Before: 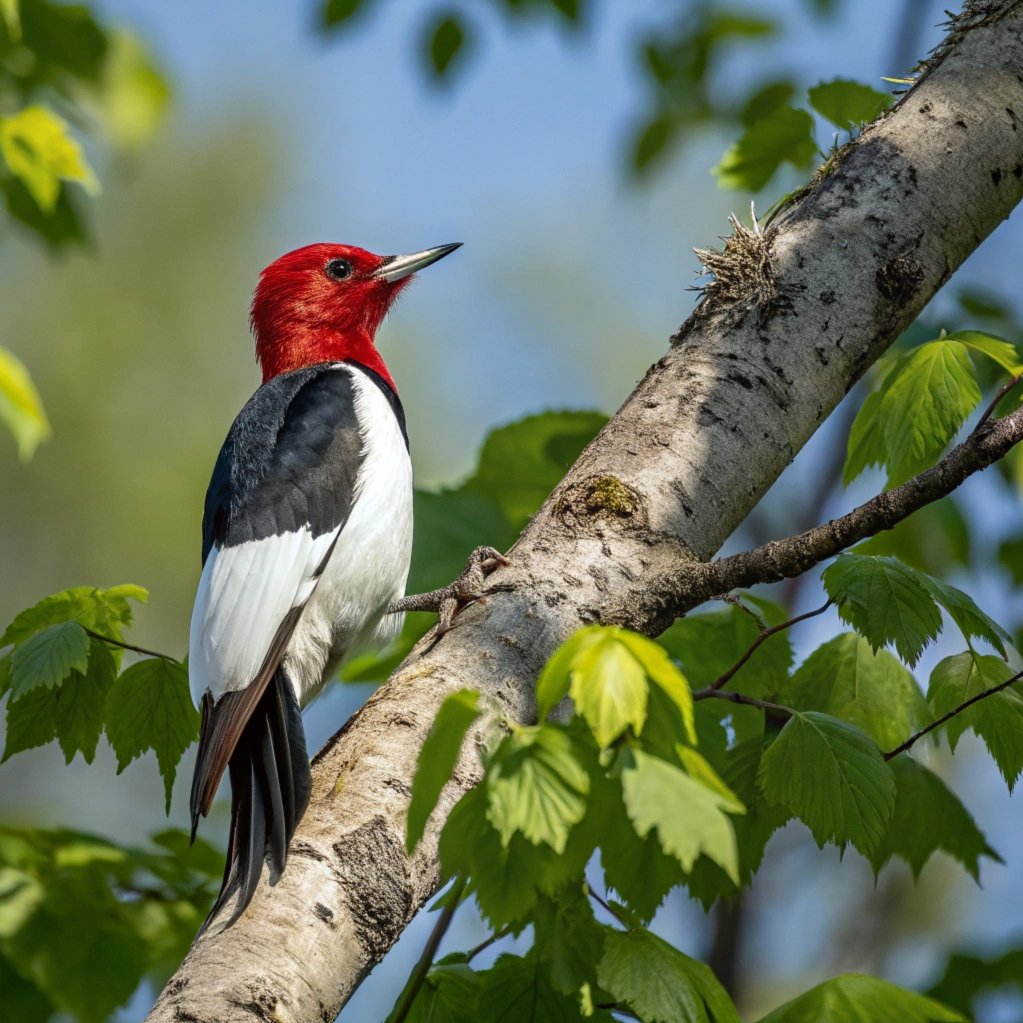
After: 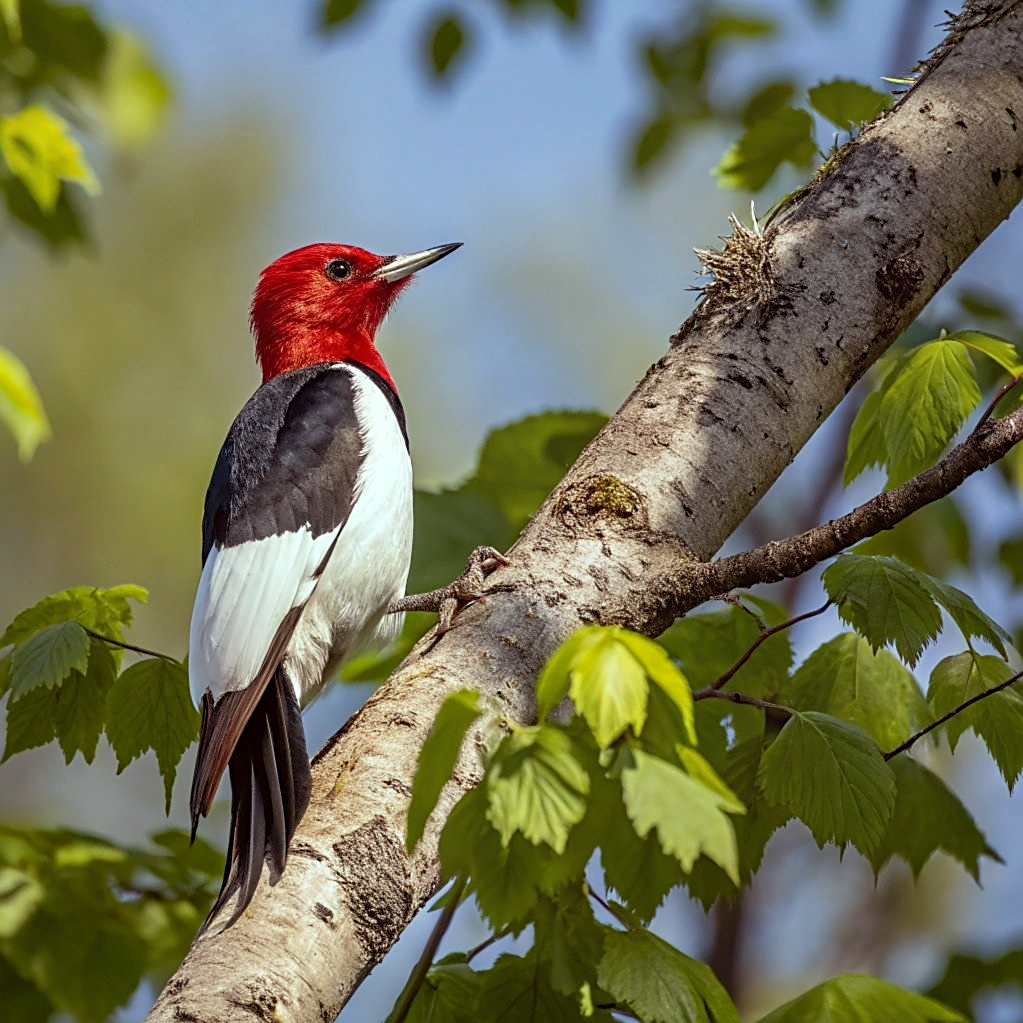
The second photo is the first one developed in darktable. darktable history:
rgb levels: mode RGB, independent channels, levels [[0, 0.474, 1], [0, 0.5, 1], [0, 0.5, 1]]
sharpen: on, module defaults
color correction: highlights a* -6.69, highlights b* 0.49
